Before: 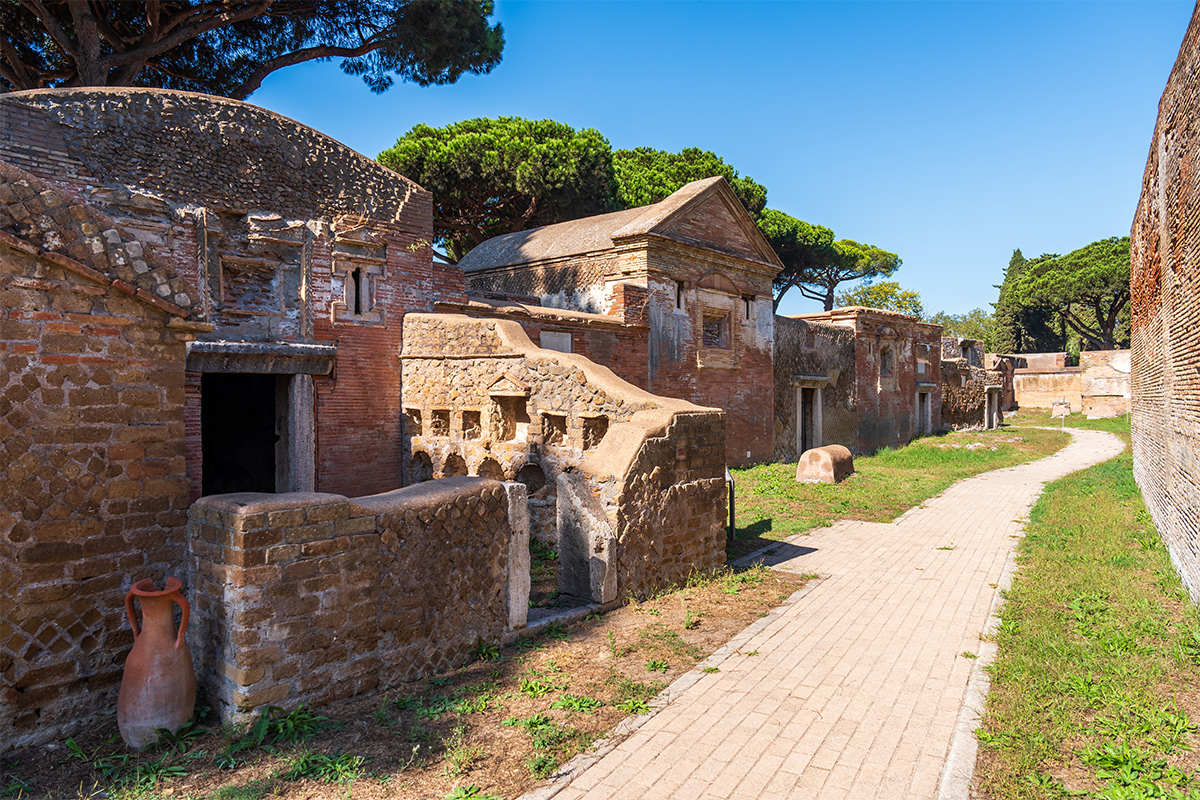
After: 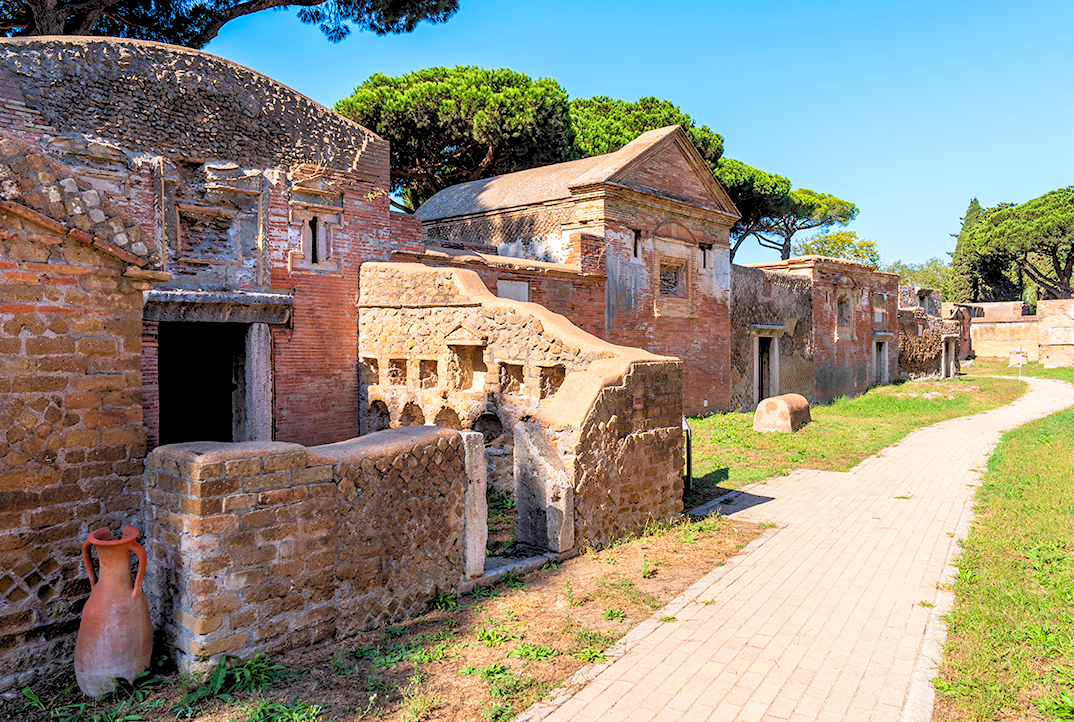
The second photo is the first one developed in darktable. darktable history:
exposure: black level correction 0.001, compensate highlight preservation false
crop: left 3.589%, top 6.419%, right 6.836%, bottom 3.274%
levels: levels [0.093, 0.434, 0.988]
tone equalizer: -8 EV 0.033 EV
